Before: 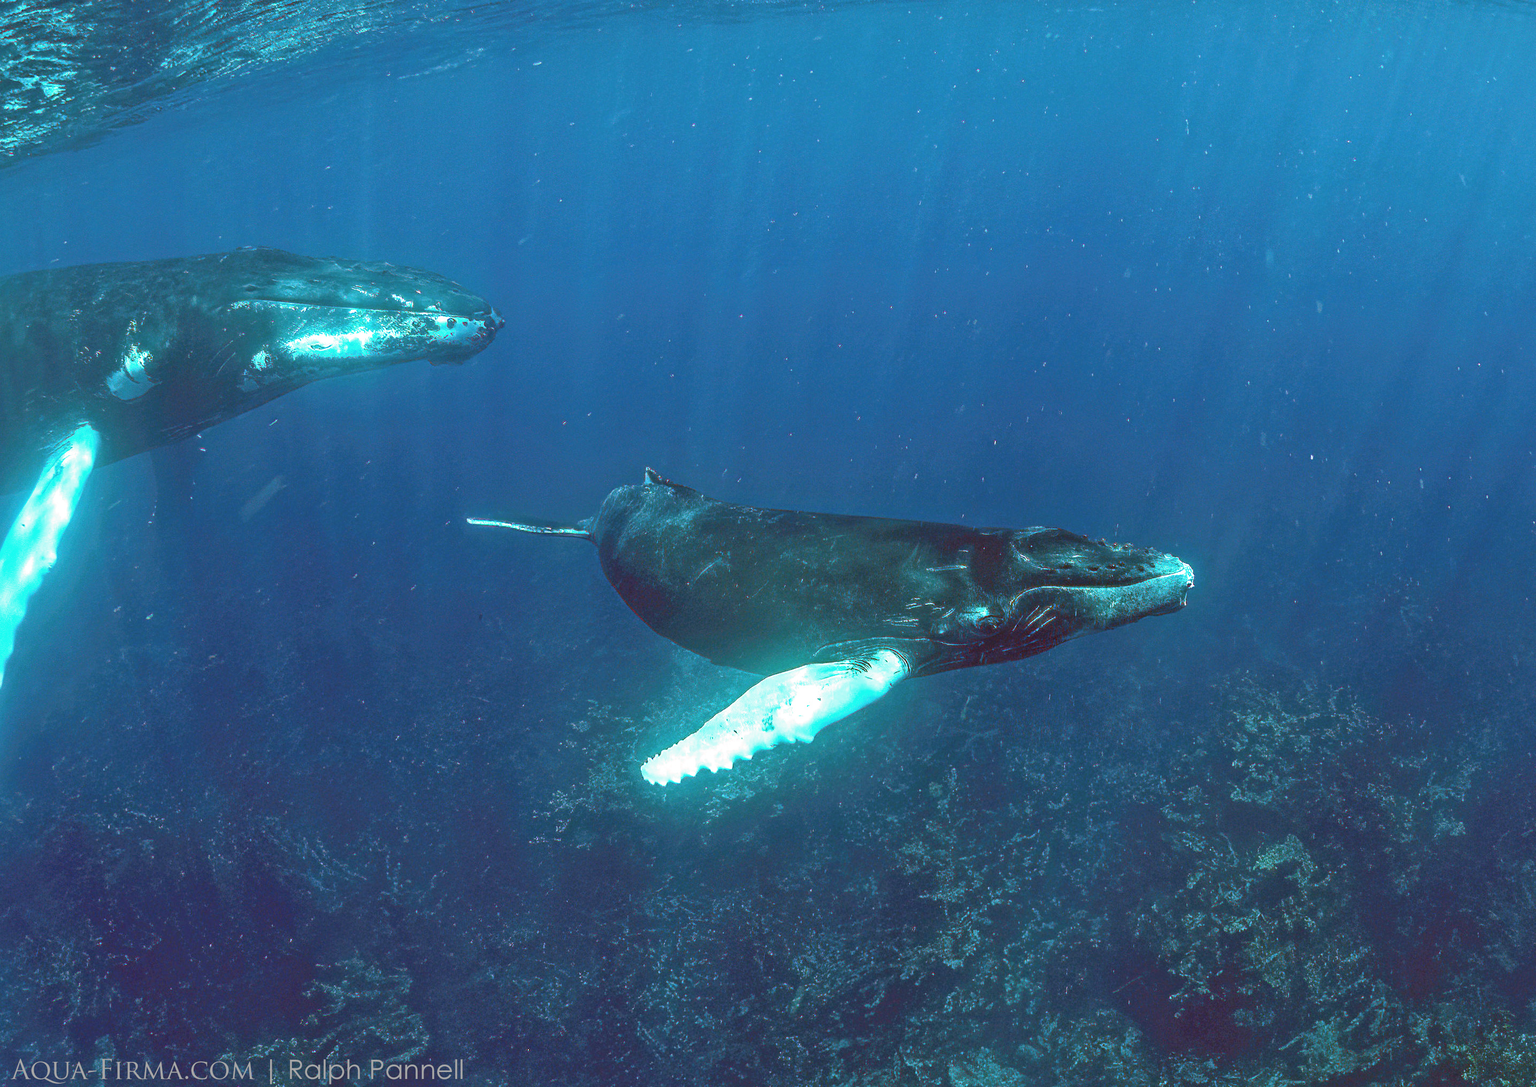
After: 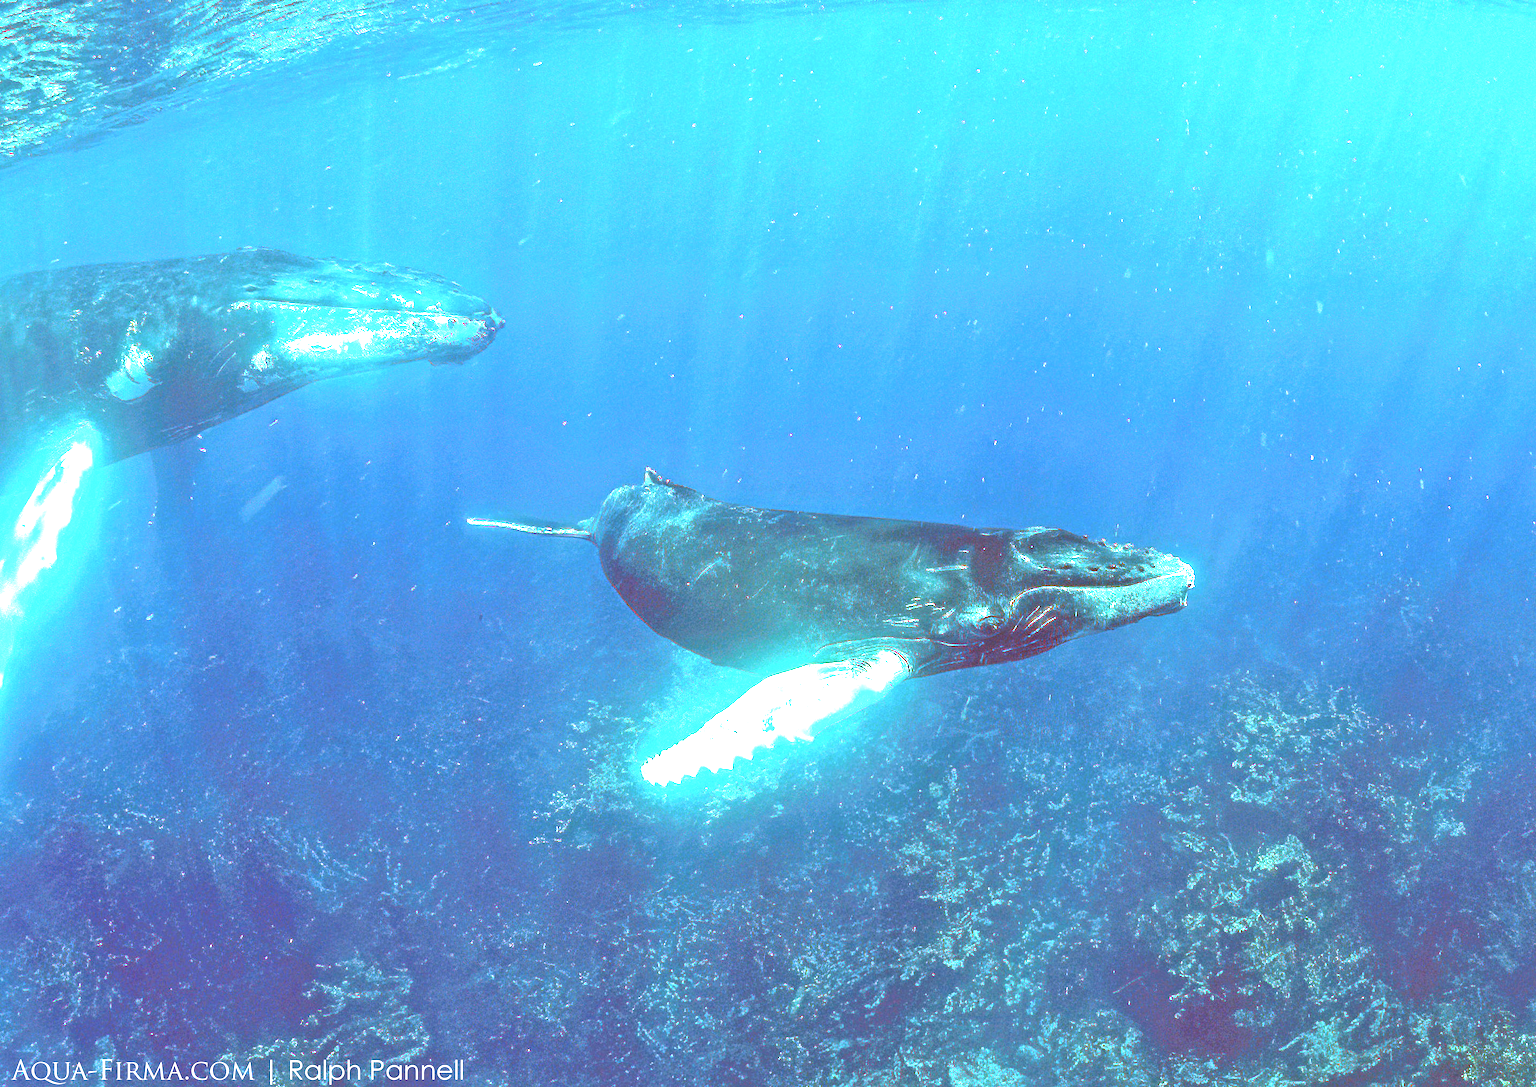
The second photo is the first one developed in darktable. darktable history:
exposure: black level correction 0, exposure 1.9 EV, compensate highlight preservation false
color correction: highlights a* 0.207, highlights b* 2.7, shadows a* -0.874, shadows b* -4.78
